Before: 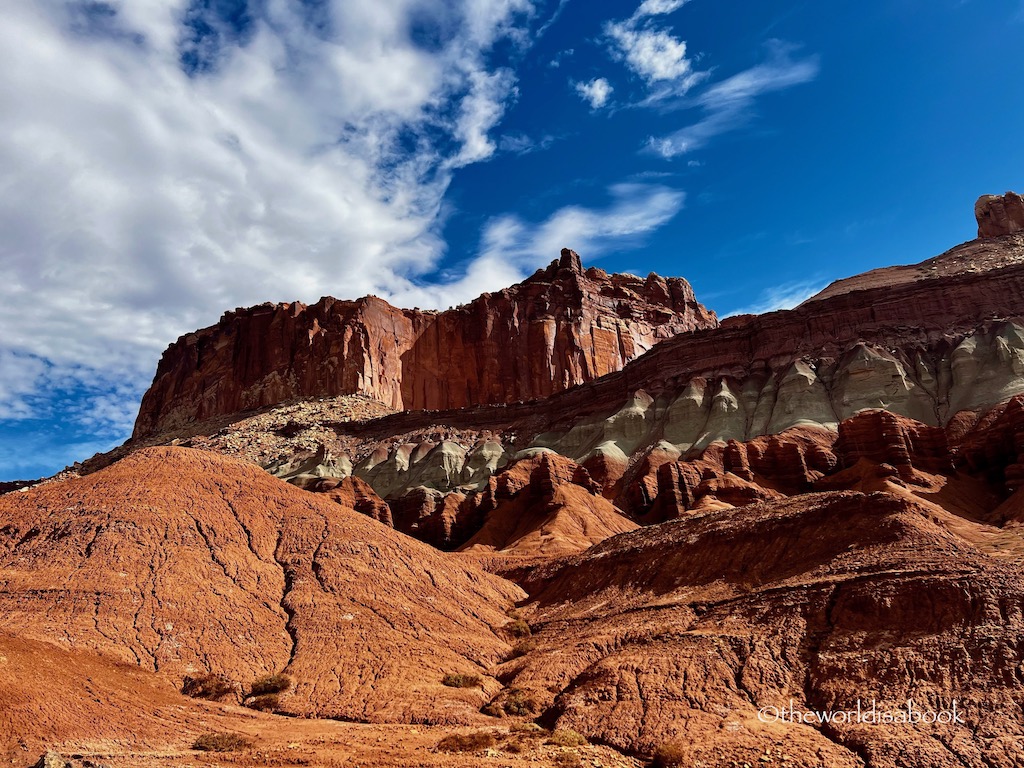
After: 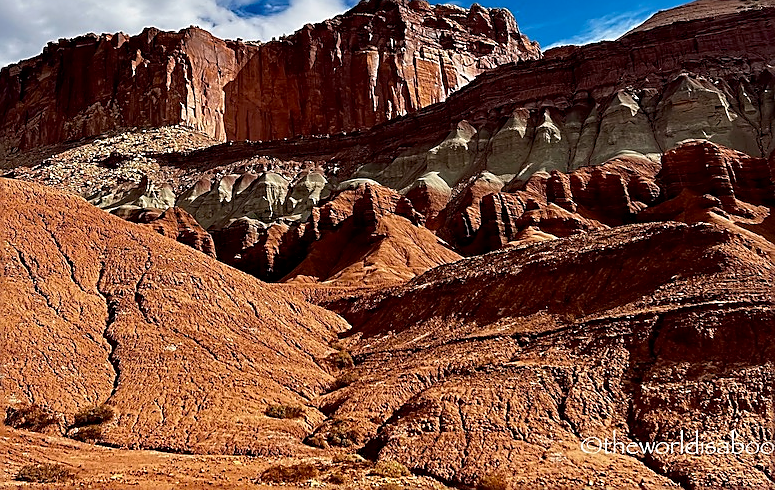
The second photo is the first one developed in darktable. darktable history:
crop and rotate: left 17.299%, top 35.115%, right 7.015%, bottom 1.024%
exposure: compensate highlight preservation false
sharpen: radius 1.4, amount 1.25, threshold 0.7
